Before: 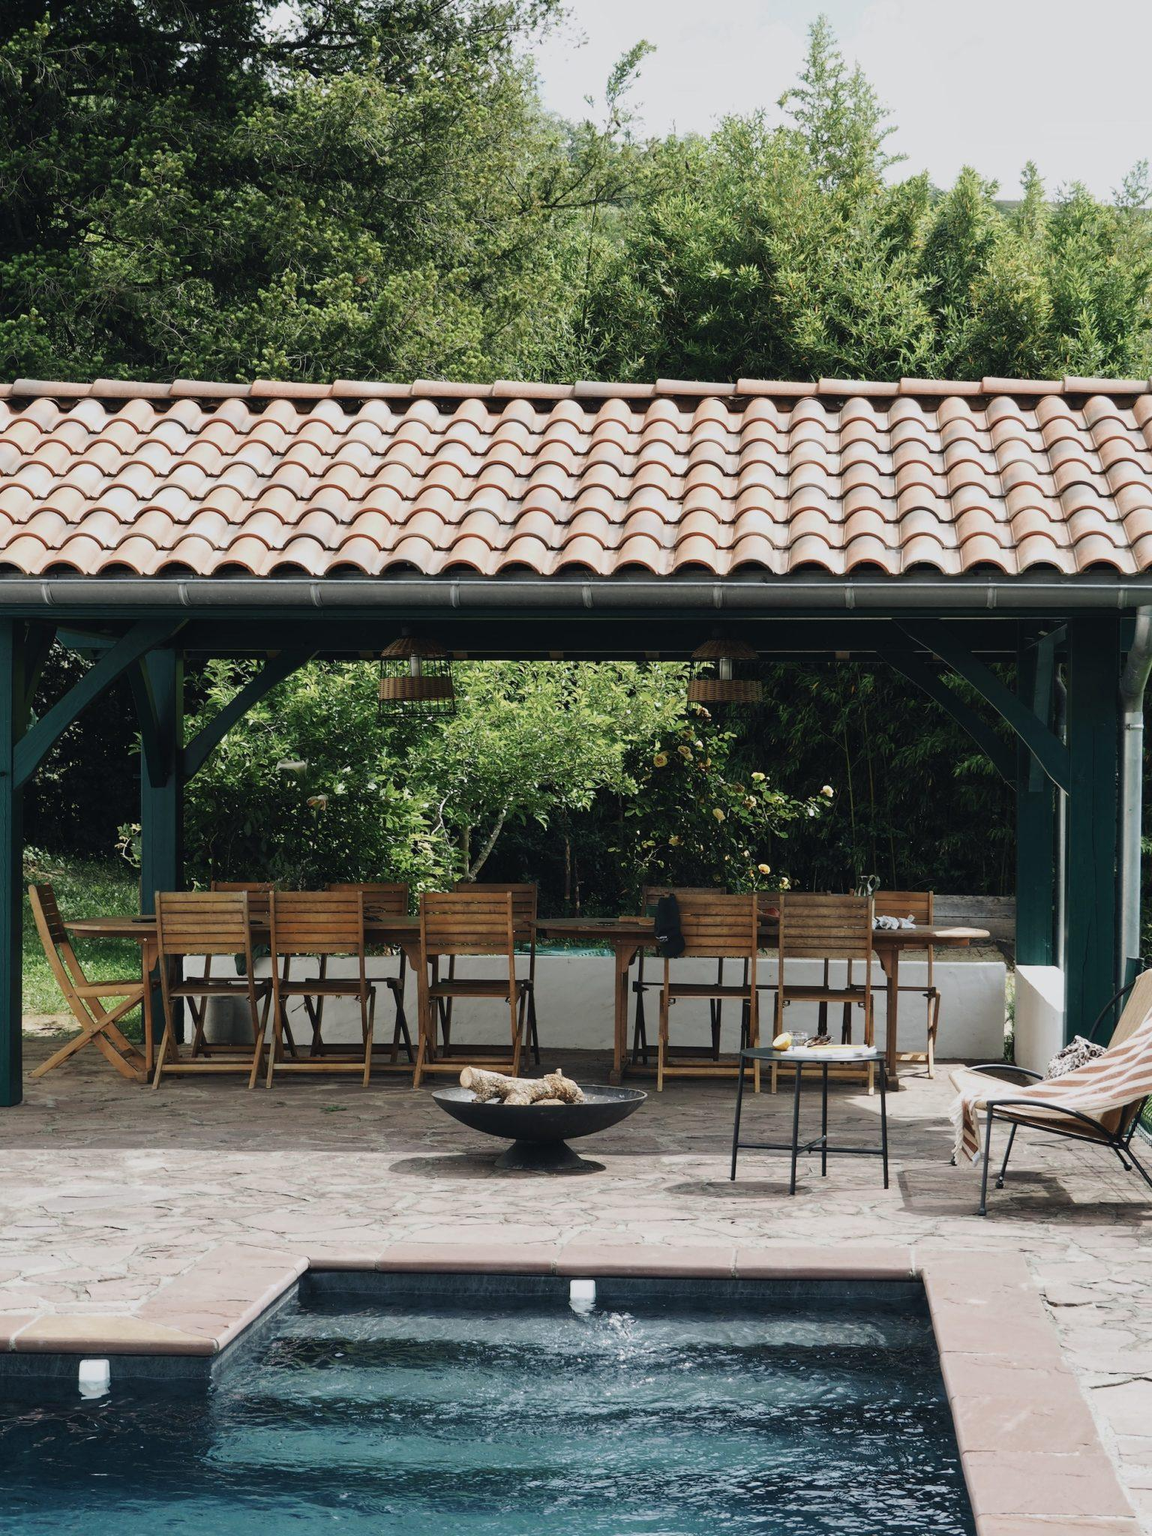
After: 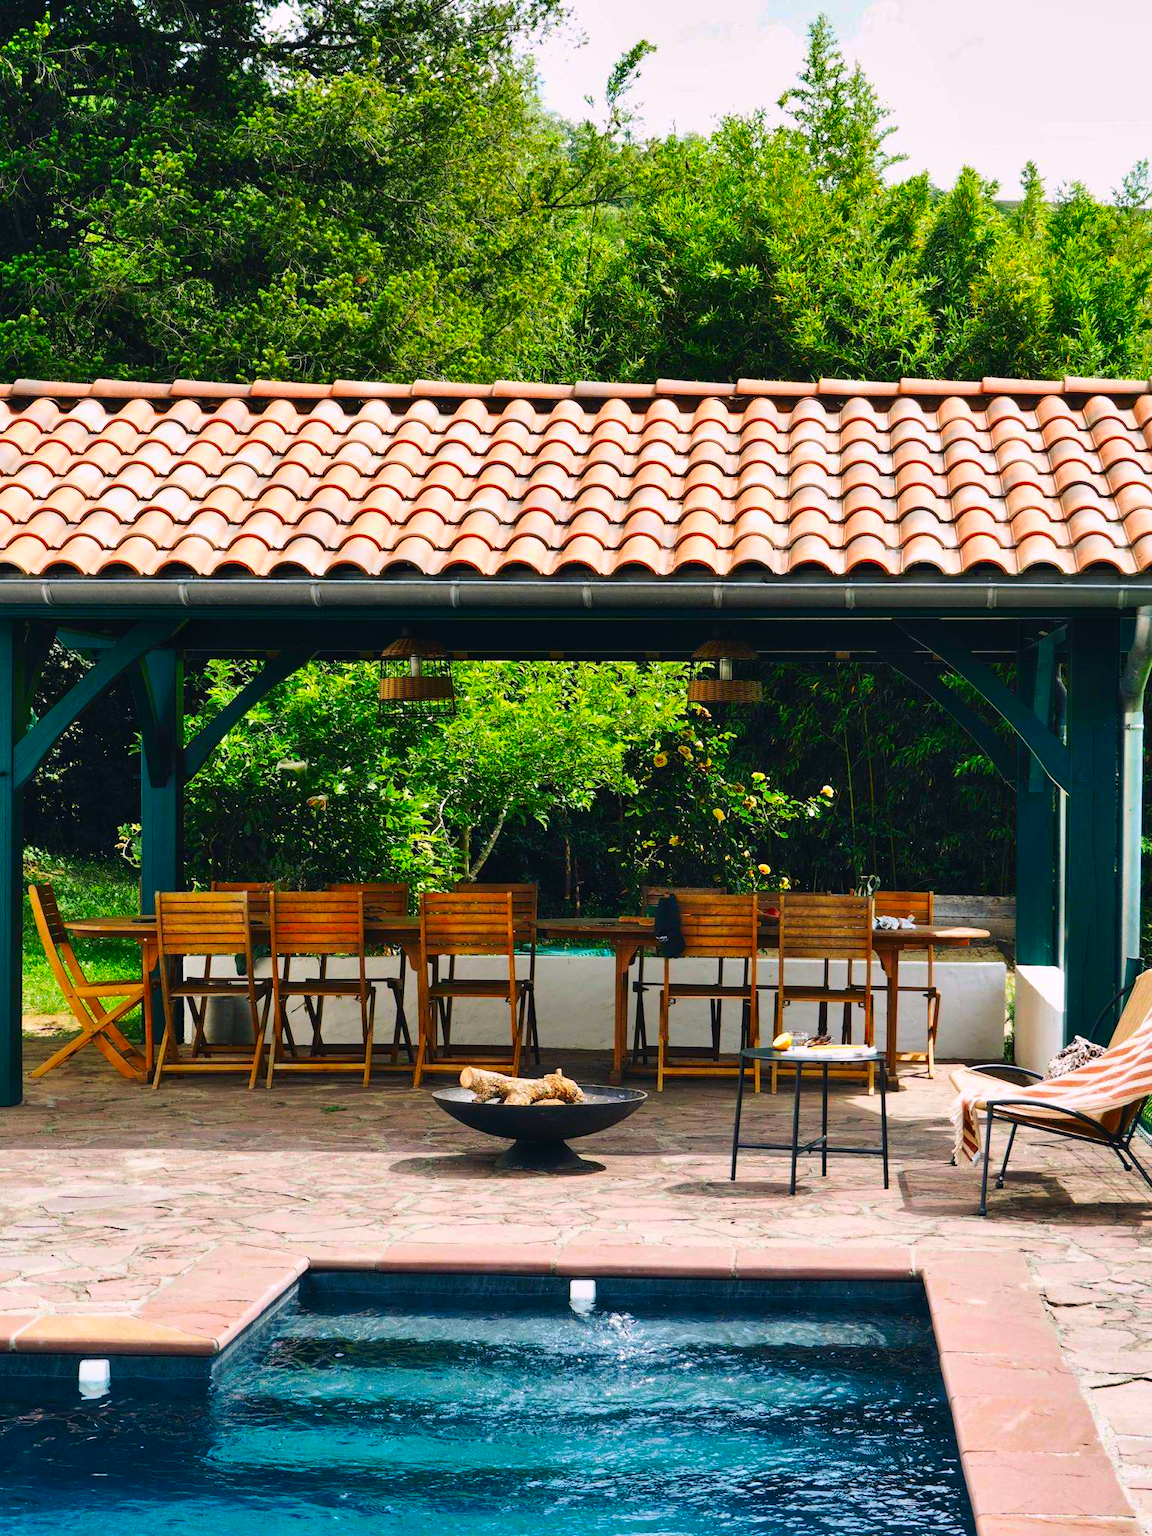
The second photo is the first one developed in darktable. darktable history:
white balance: red 1.009, blue 0.985
shadows and highlights: soften with gaussian
tone equalizer: -8 EV -0.417 EV, -7 EV -0.389 EV, -6 EV -0.333 EV, -5 EV -0.222 EV, -3 EV 0.222 EV, -2 EV 0.333 EV, -1 EV 0.389 EV, +0 EV 0.417 EV, edges refinement/feathering 500, mask exposure compensation -1.57 EV, preserve details no
color correction: highlights a* 1.59, highlights b* -1.7, saturation 2.48
